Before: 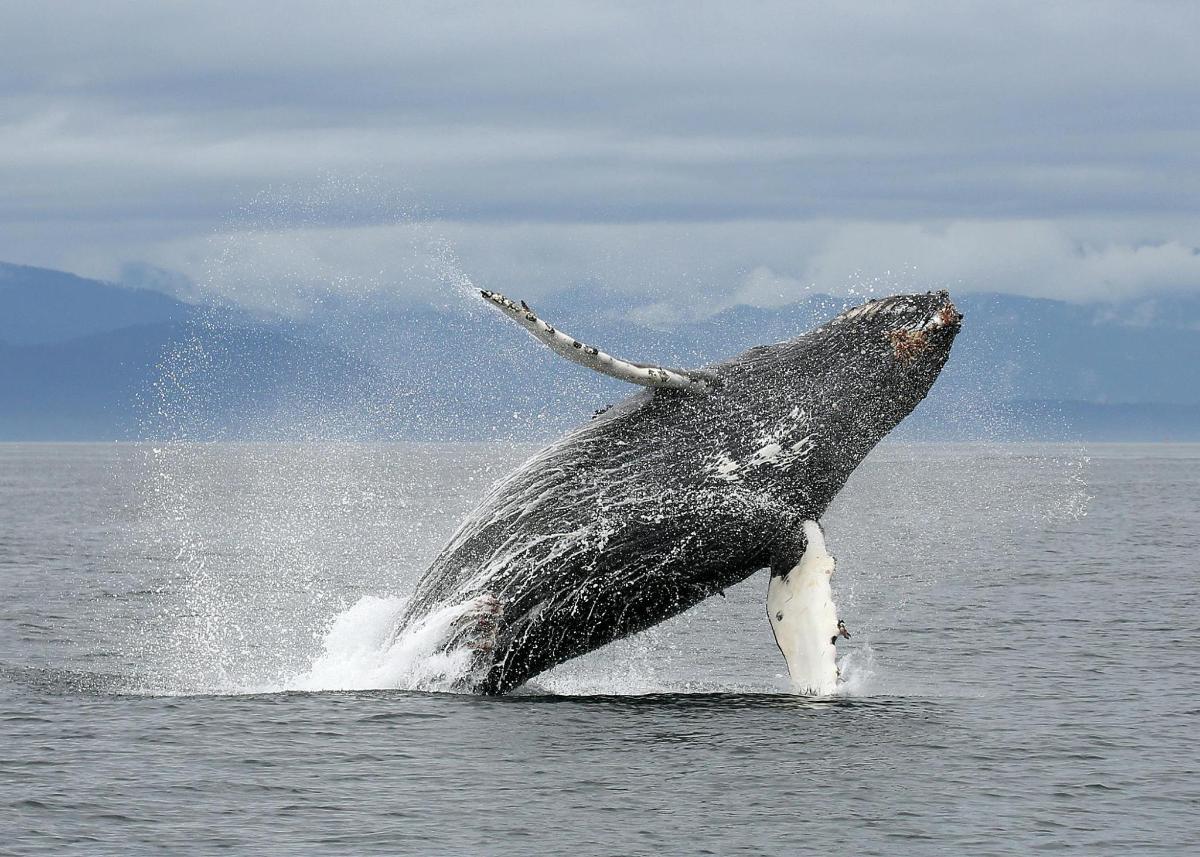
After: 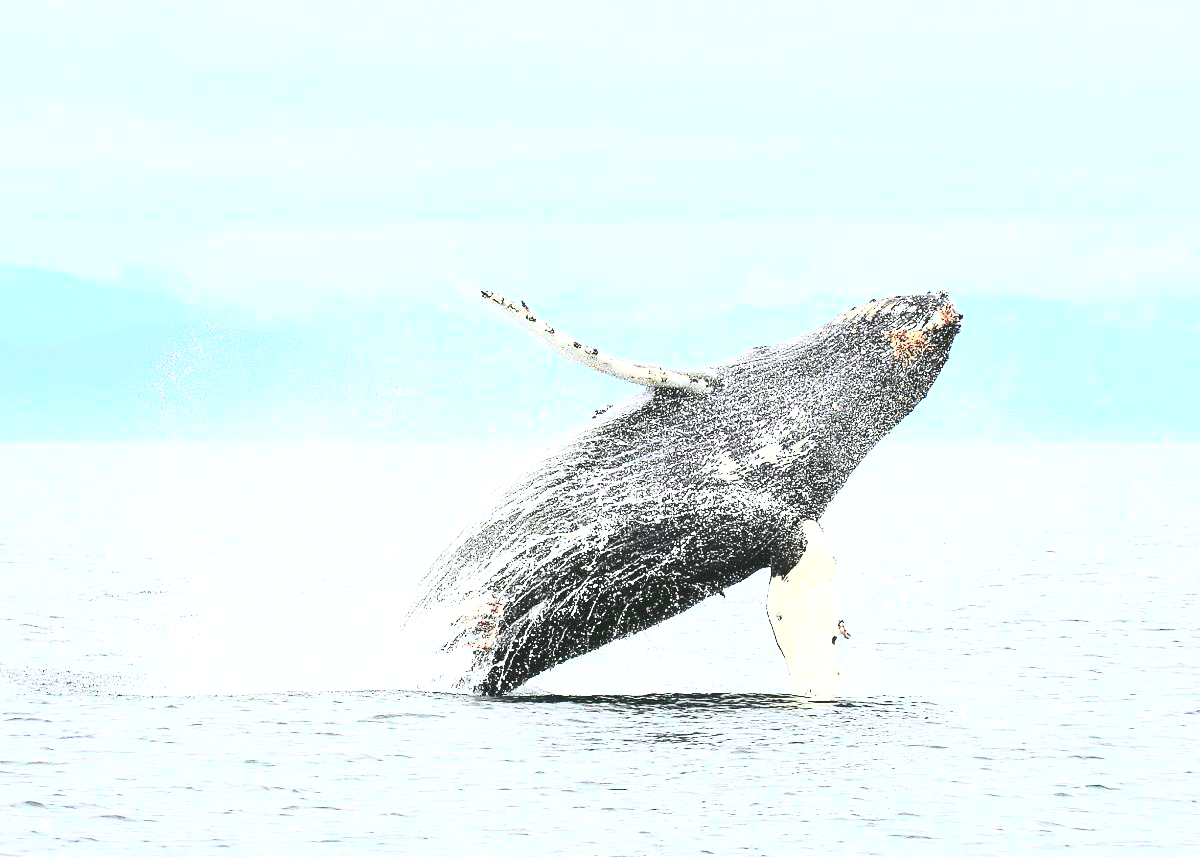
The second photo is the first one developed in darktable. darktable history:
base curve: curves: ch0 [(0, 0.015) (0.085, 0.116) (0.134, 0.298) (0.19, 0.545) (0.296, 0.764) (0.599, 0.982) (1, 1)]
exposure: black level correction 0, exposure 1.2 EV, compensate highlight preservation false
tone curve: curves: ch0 [(0, 0) (0.003, 0.005) (0.011, 0.012) (0.025, 0.026) (0.044, 0.046) (0.069, 0.071) (0.1, 0.098) (0.136, 0.135) (0.177, 0.178) (0.224, 0.217) (0.277, 0.274) (0.335, 0.335) (0.399, 0.442) (0.468, 0.543) (0.543, 0.6) (0.623, 0.628) (0.709, 0.679) (0.801, 0.782) (0.898, 0.904) (1, 1)], color space Lab, independent channels
